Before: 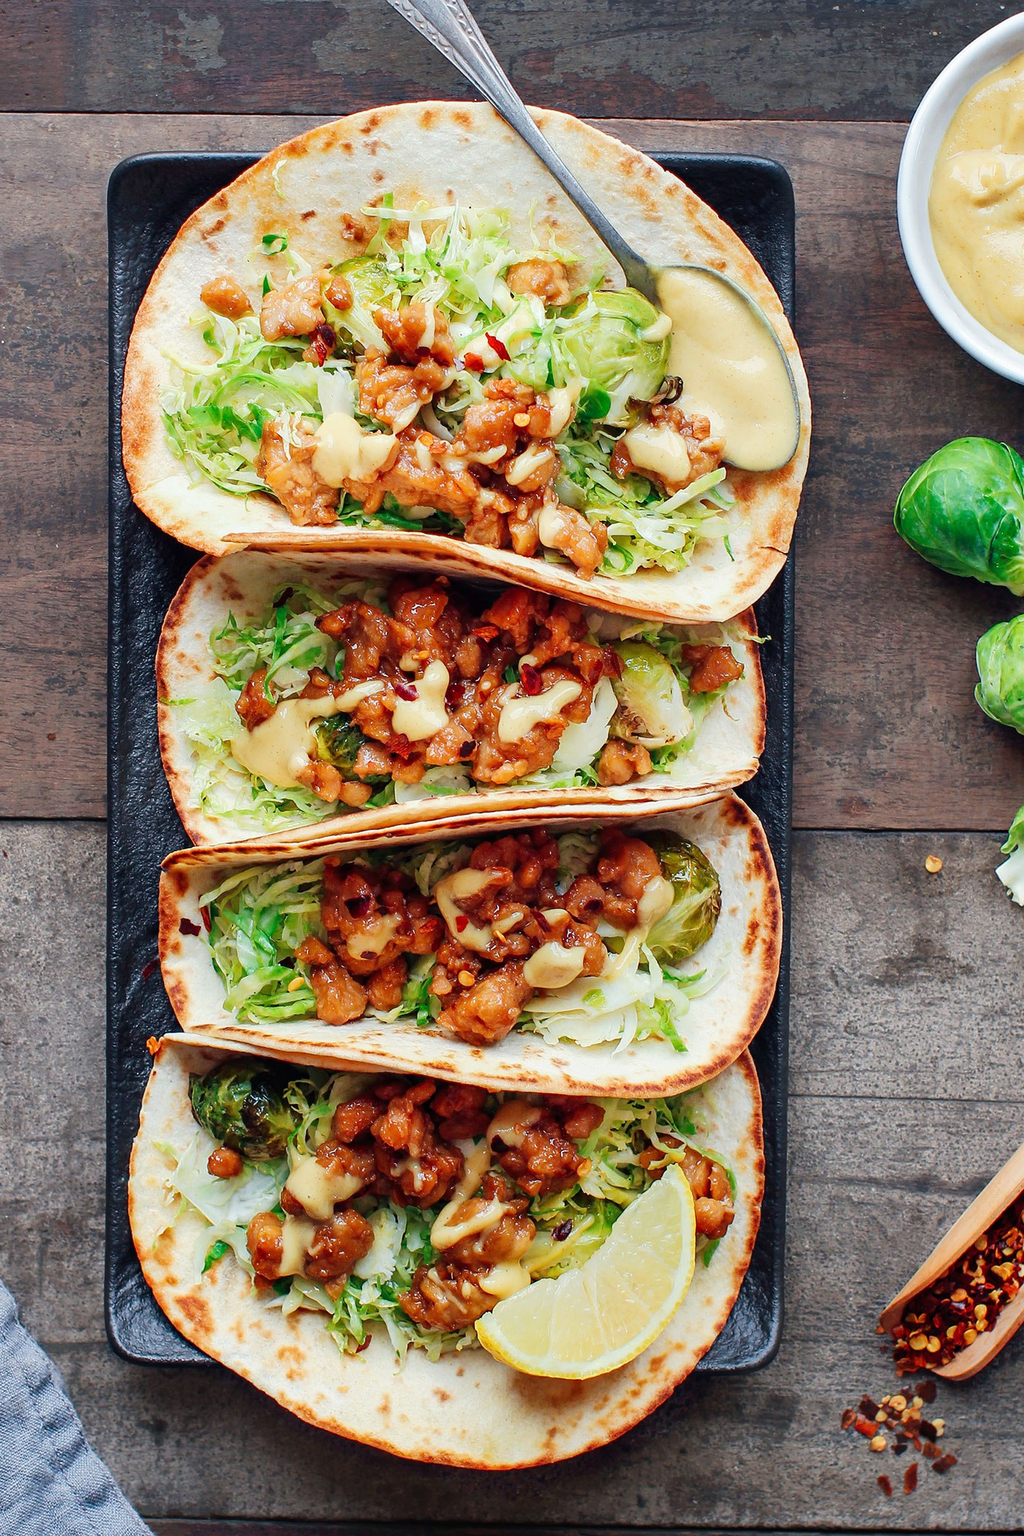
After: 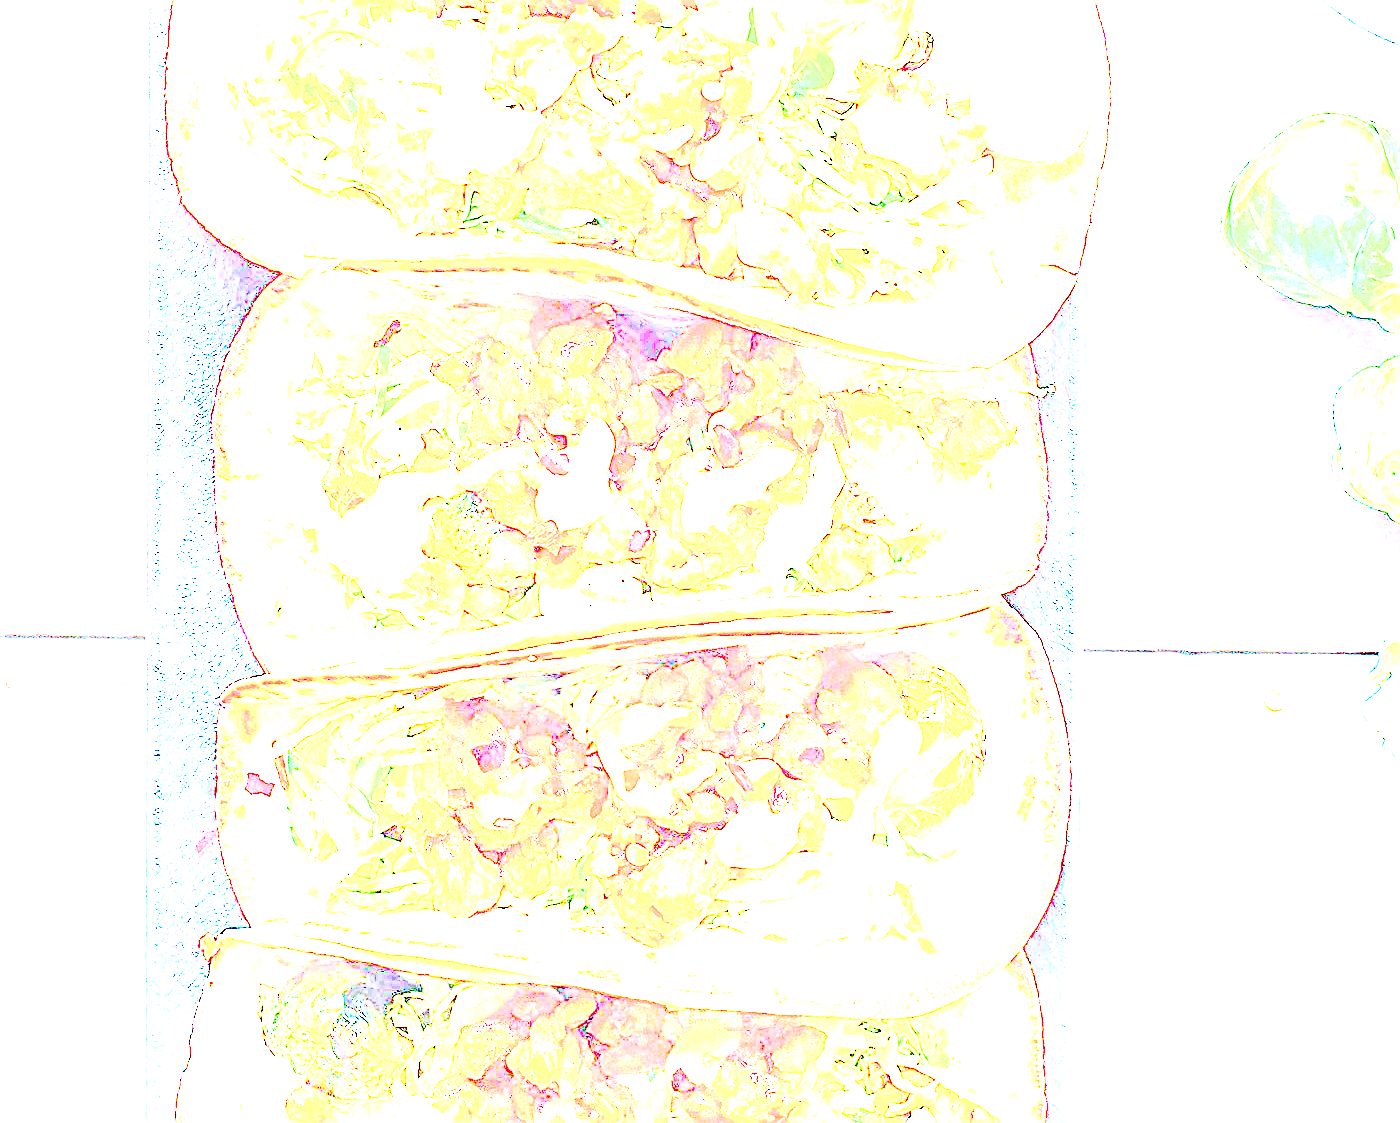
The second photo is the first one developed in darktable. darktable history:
crop and rotate: top 23.043%, bottom 23.437%
sharpen: on, module defaults
base curve: curves: ch0 [(0, 0) (0.204, 0.334) (0.55, 0.733) (1, 1)], preserve colors none
contrast brightness saturation: contrast 0.28
exposure: exposure 8 EV, compensate highlight preservation false
